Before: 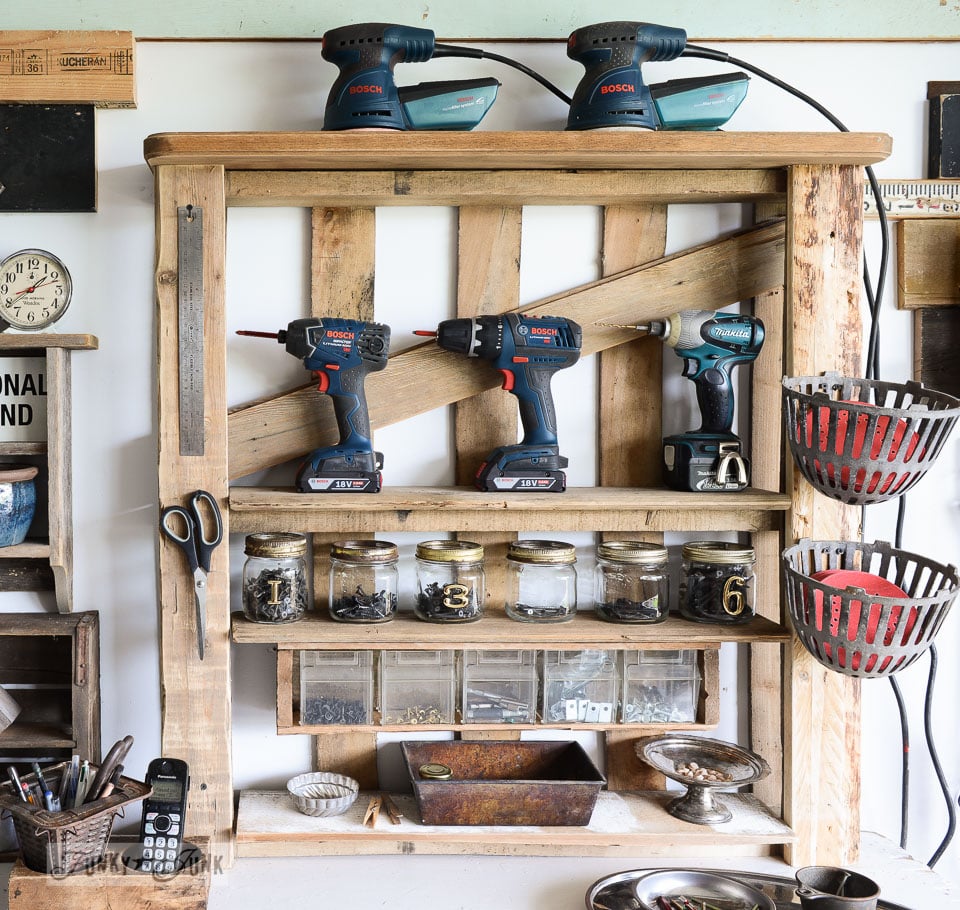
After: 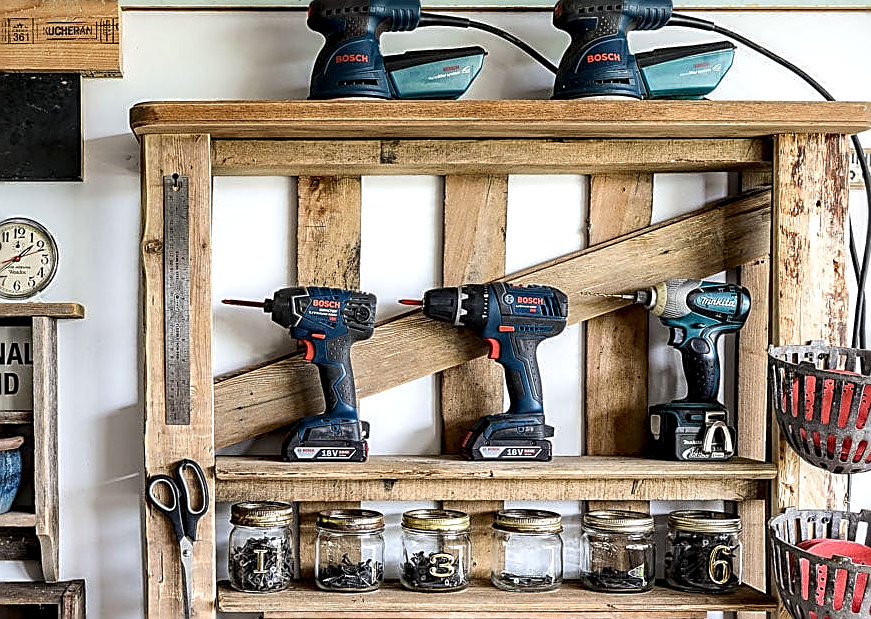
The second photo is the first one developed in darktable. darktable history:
sharpen: amount 0.996
haze removal: compatibility mode true, adaptive false
crop: left 1.513%, top 3.443%, right 7.743%, bottom 28.499%
local contrast: detail 160%
